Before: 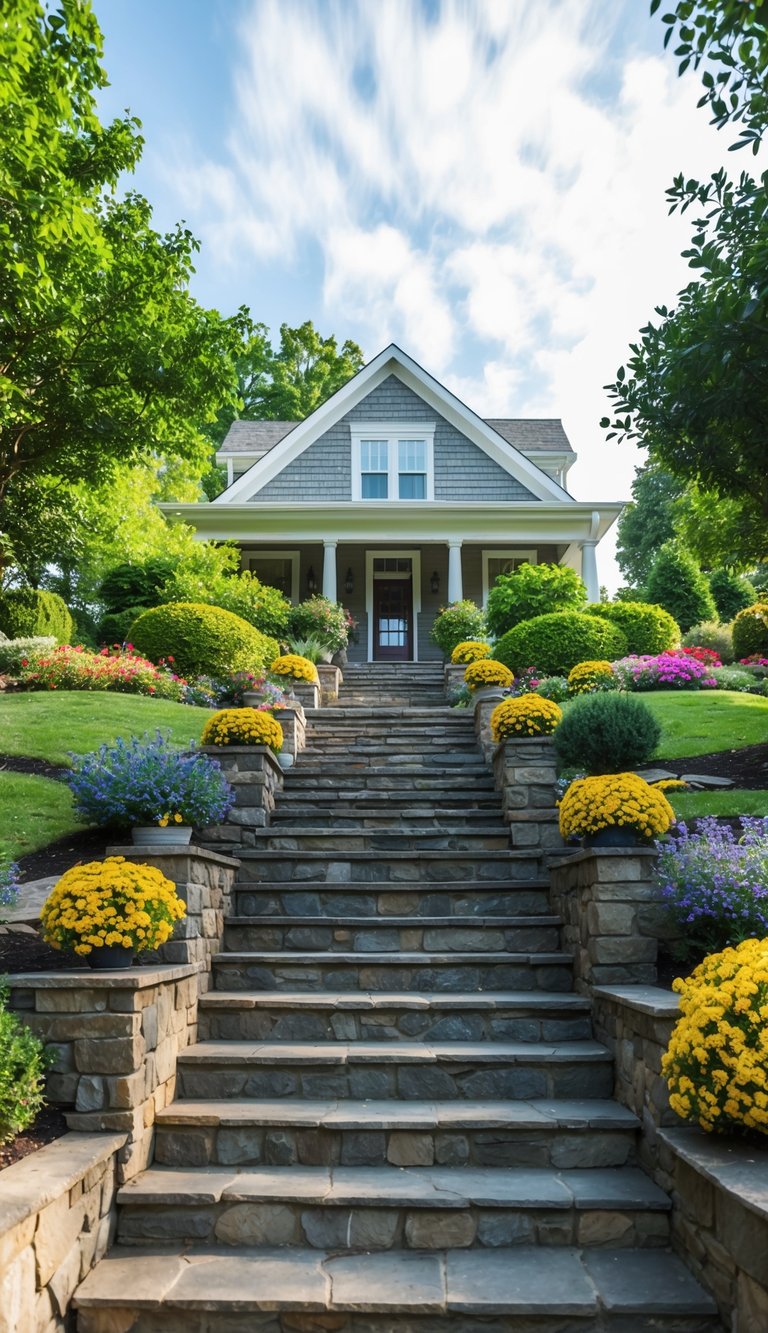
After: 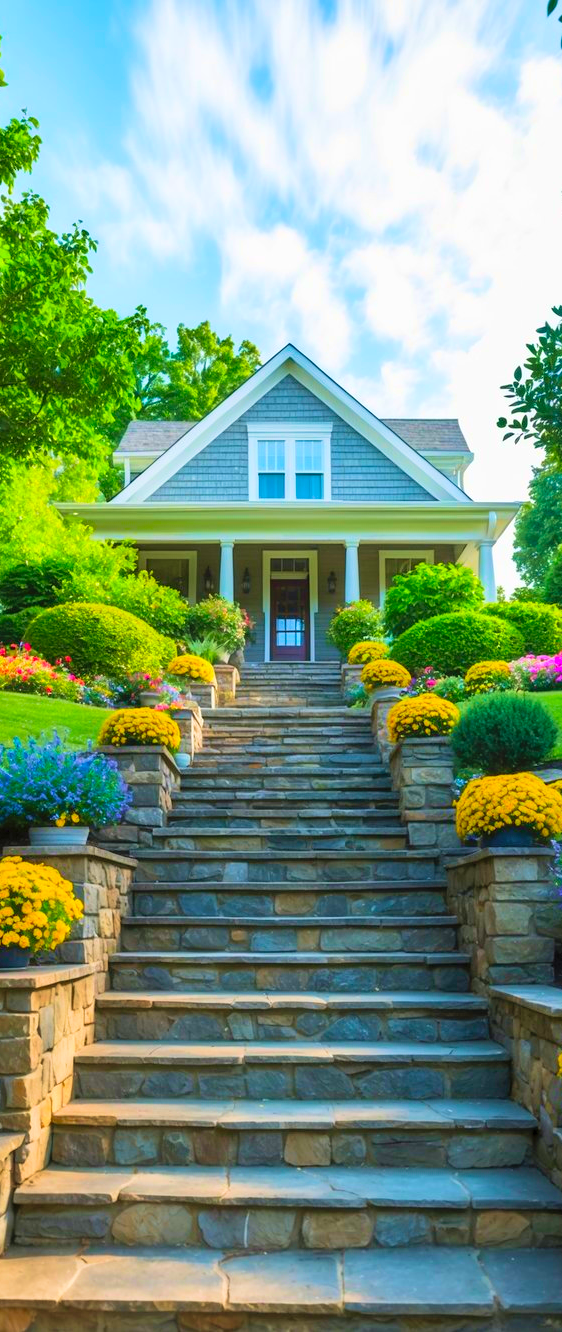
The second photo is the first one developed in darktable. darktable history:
velvia: strength 50%
color correction: saturation 1.32
crop: left 13.443%, right 13.31%
contrast brightness saturation: contrast 0.07, brightness 0.18, saturation 0.4
